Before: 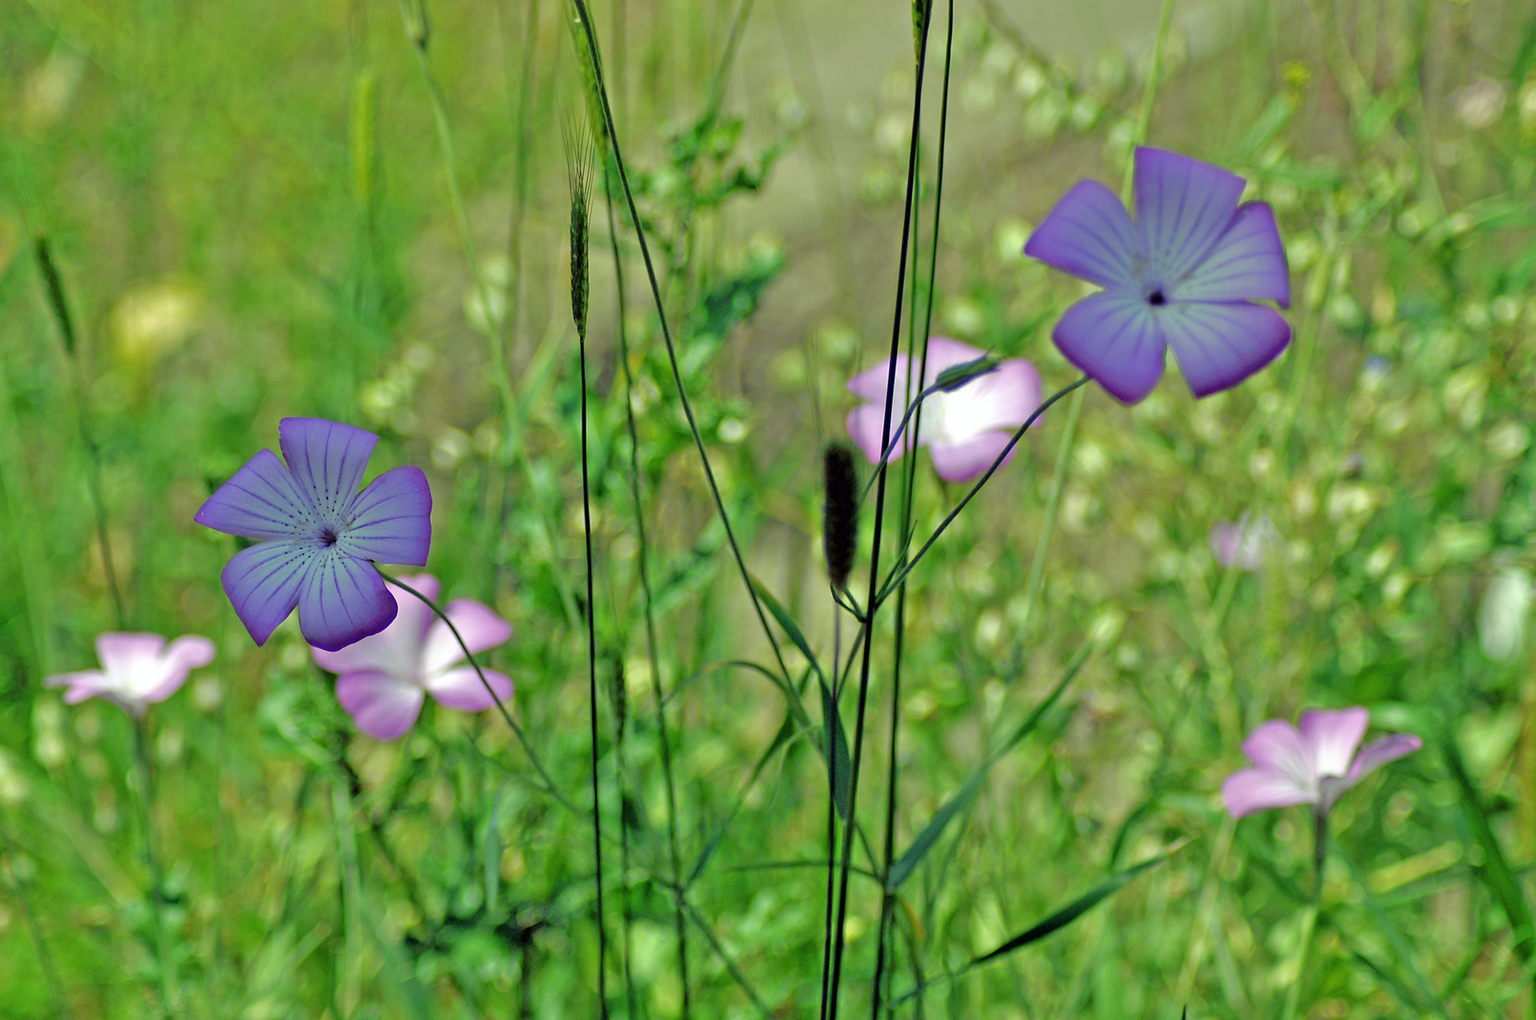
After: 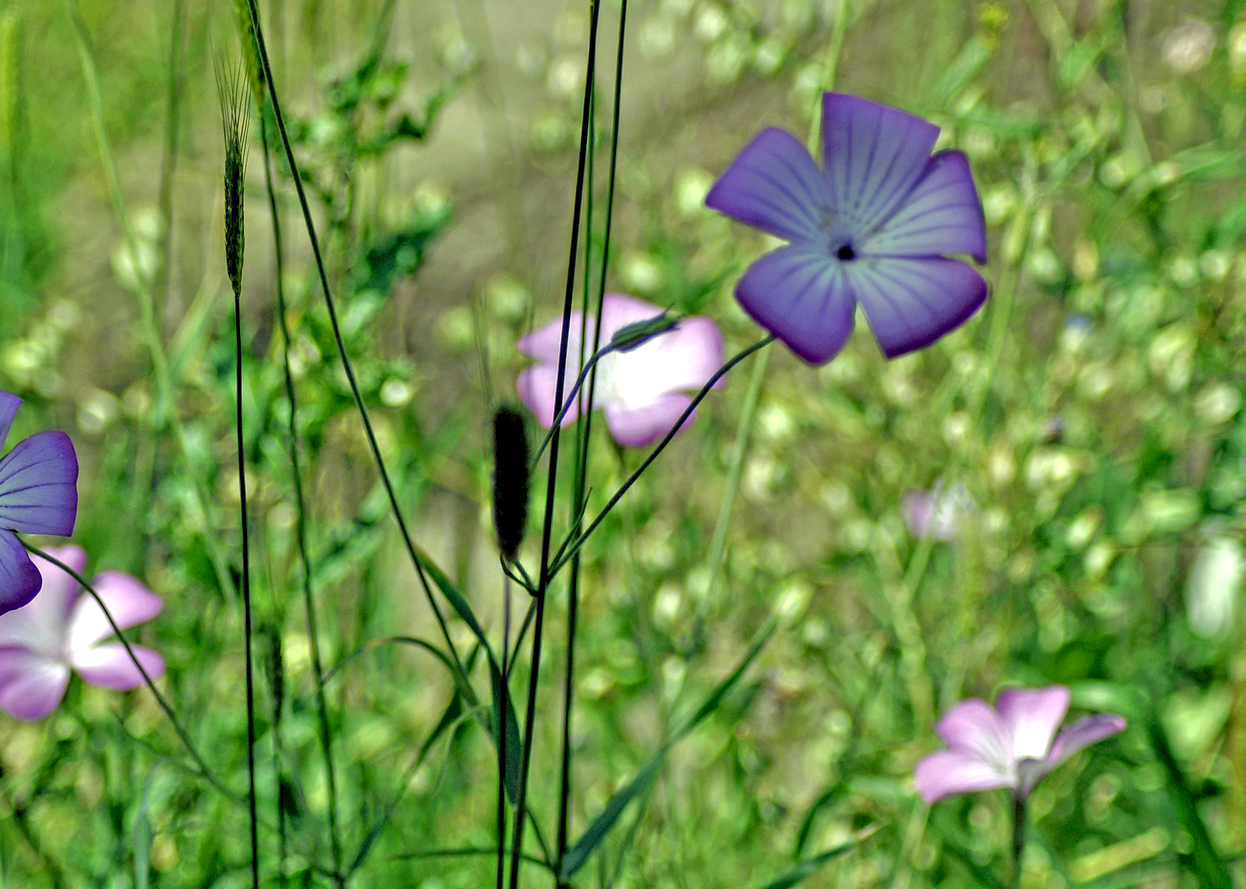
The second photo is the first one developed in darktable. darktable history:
local contrast: highlights 60%, shadows 63%, detail 160%
crop: left 23.32%, top 5.854%, bottom 11.807%
